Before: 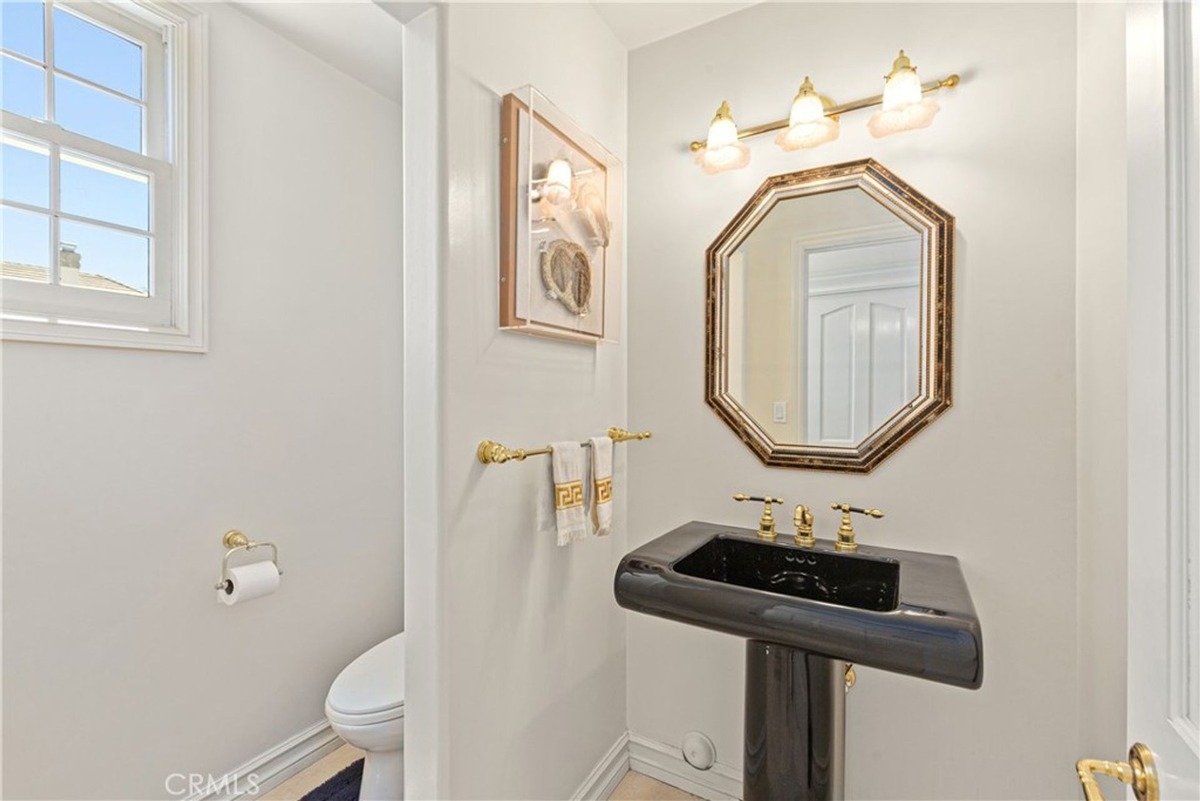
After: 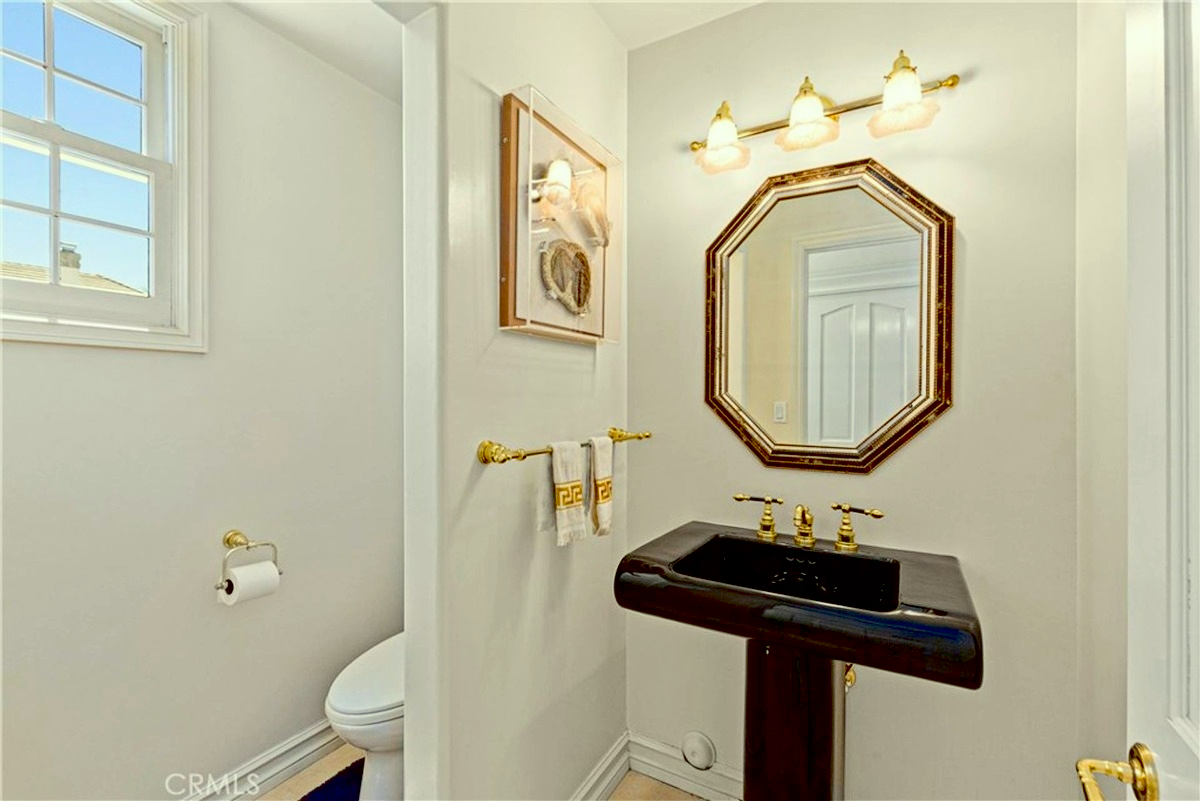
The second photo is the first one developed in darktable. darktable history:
contrast brightness saturation: contrast 0.126, brightness -0.047, saturation 0.159
color correction: highlights a* -4.41, highlights b* 6.69
exposure: black level correction 0.056, exposure -0.033 EV, compensate exposure bias true, compensate highlight preservation false
